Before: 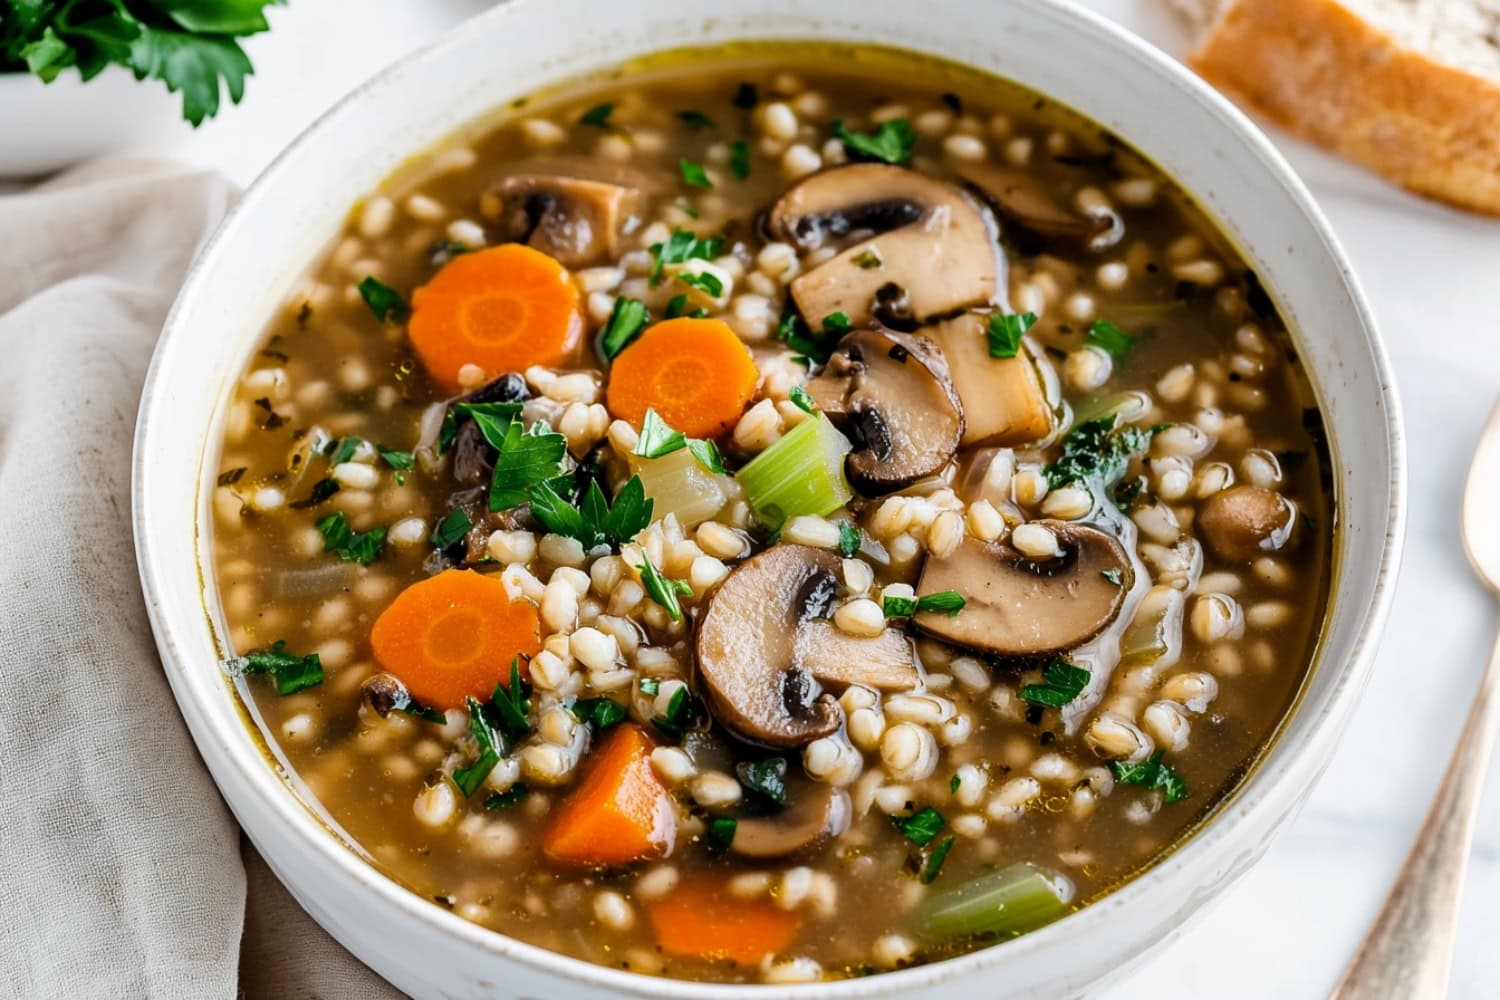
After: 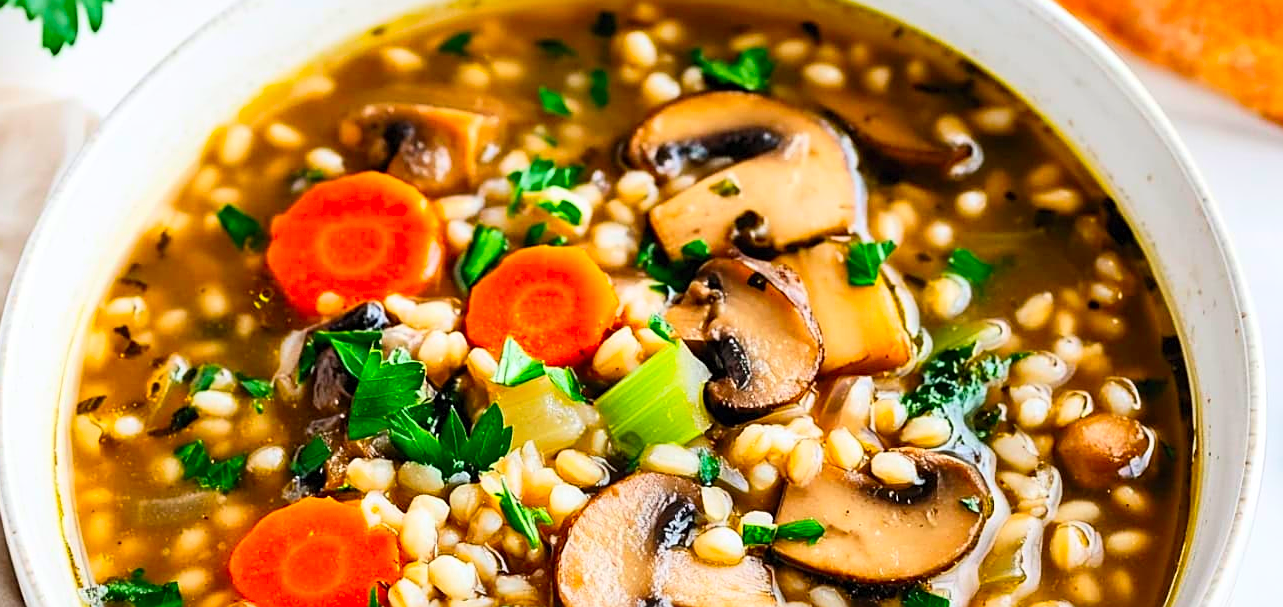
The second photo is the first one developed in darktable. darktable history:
tone equalizer: edges refinement/feathering 500, mask exposure compensation -1.57 EV, preserve details no
crop and rotate: left 9.401%, top 7.293%, right 5.028%, bottom 31.954%
sharpen: on, module defaults
contrast brightness saturation: contrast 0.205, brightness 0.204, saturation 0.814
